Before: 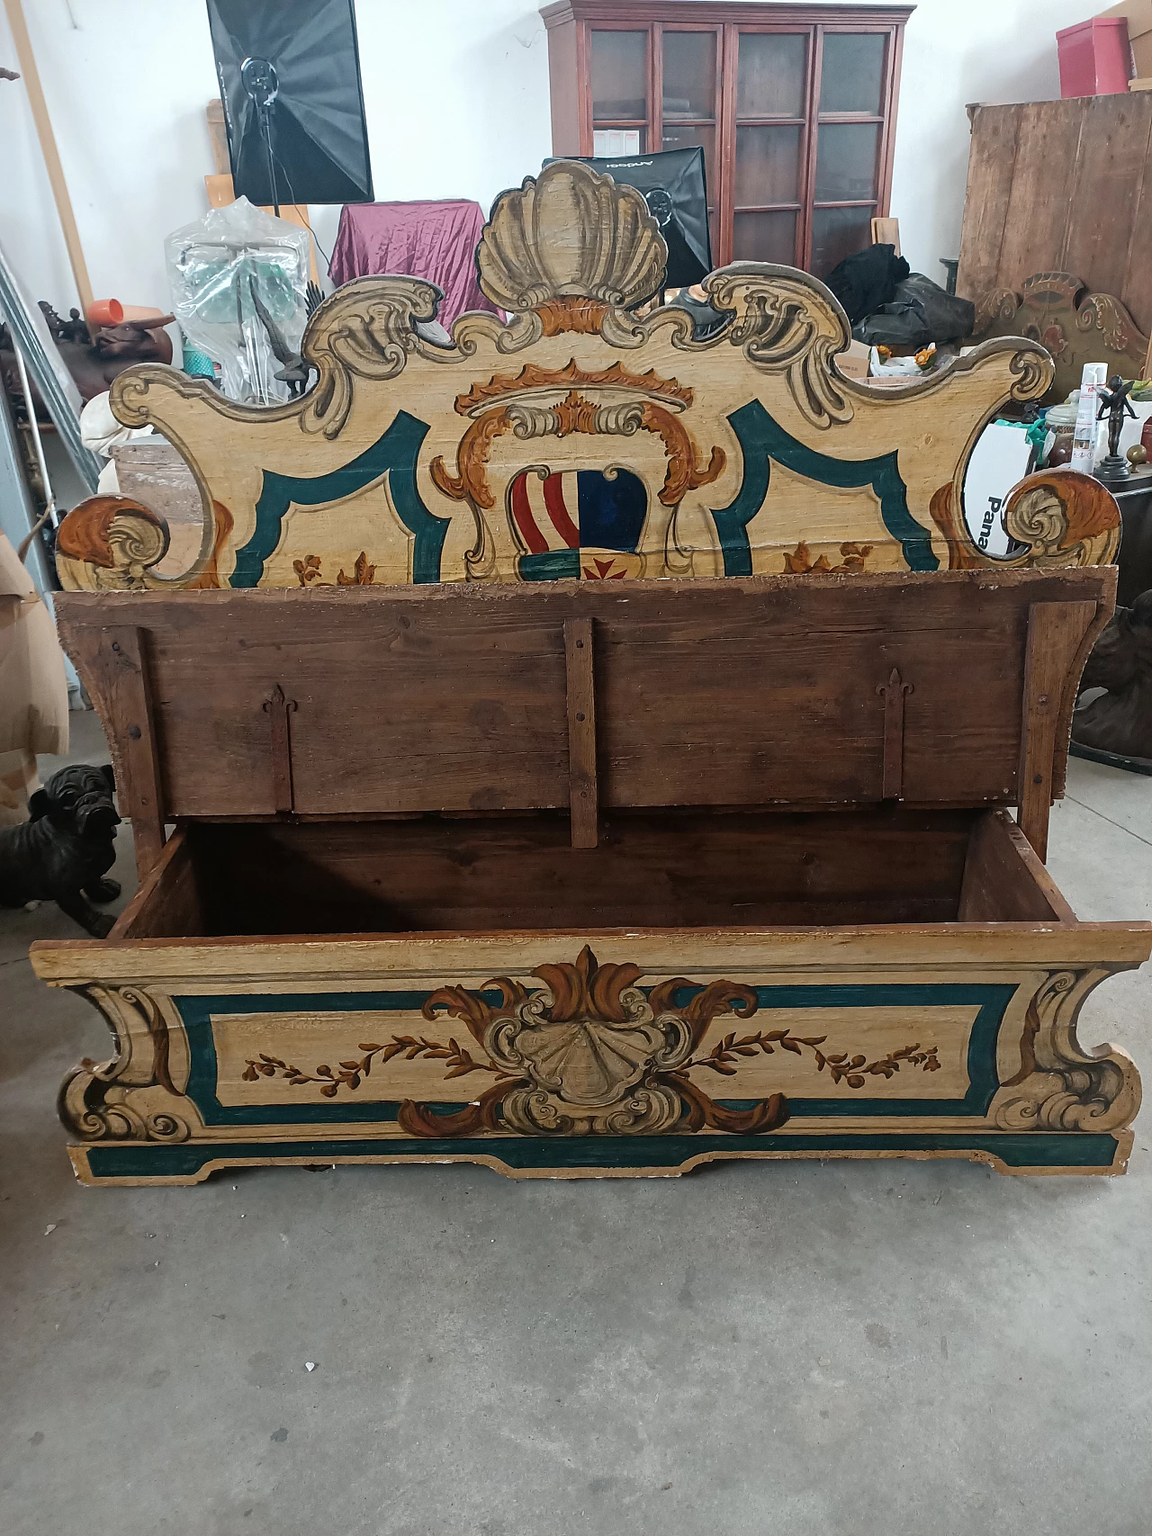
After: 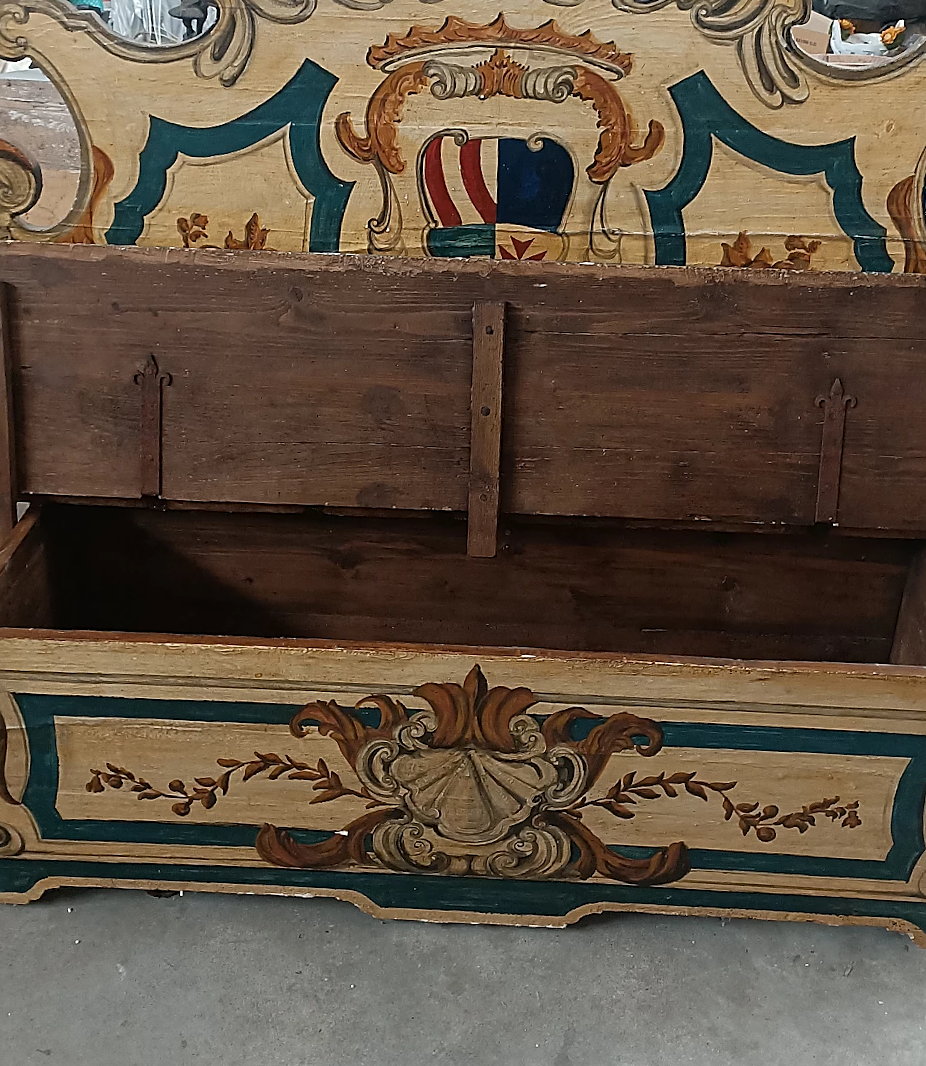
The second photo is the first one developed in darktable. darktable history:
sharpen: on, module defaults
crop and rotate: angle -3.5°, left 9.798%, top 20.471%, right 12.032%, bottom 12.066%
